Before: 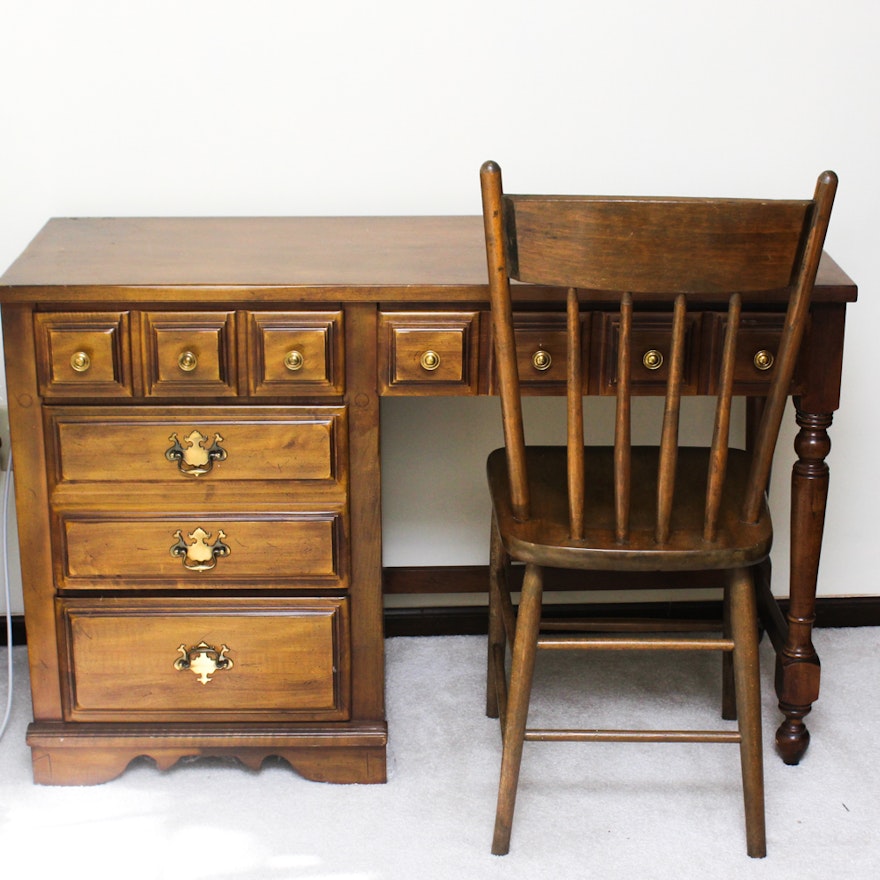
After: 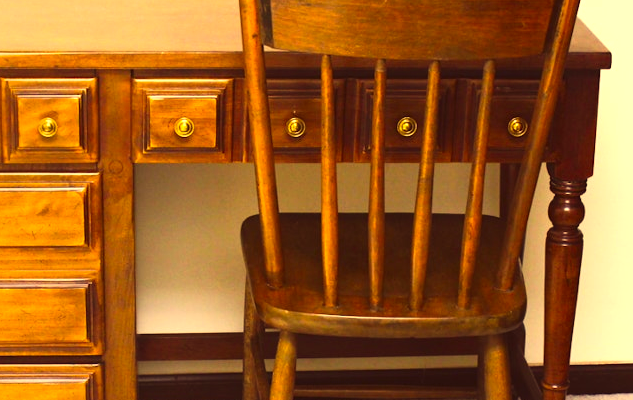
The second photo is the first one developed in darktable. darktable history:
contrast brightness saturation: contrast 0.093, saturation 0.265
exposure: black level correction -0.005, exposure 0.627 EV, compensate highlight preservation false
crop and rotate: left 28.059%, top 26.683%, bottom 27.818%
color correction: highlights a* 10.1, highlights b* 39.09, shadows a* 13.87, shadows b* 3.52
